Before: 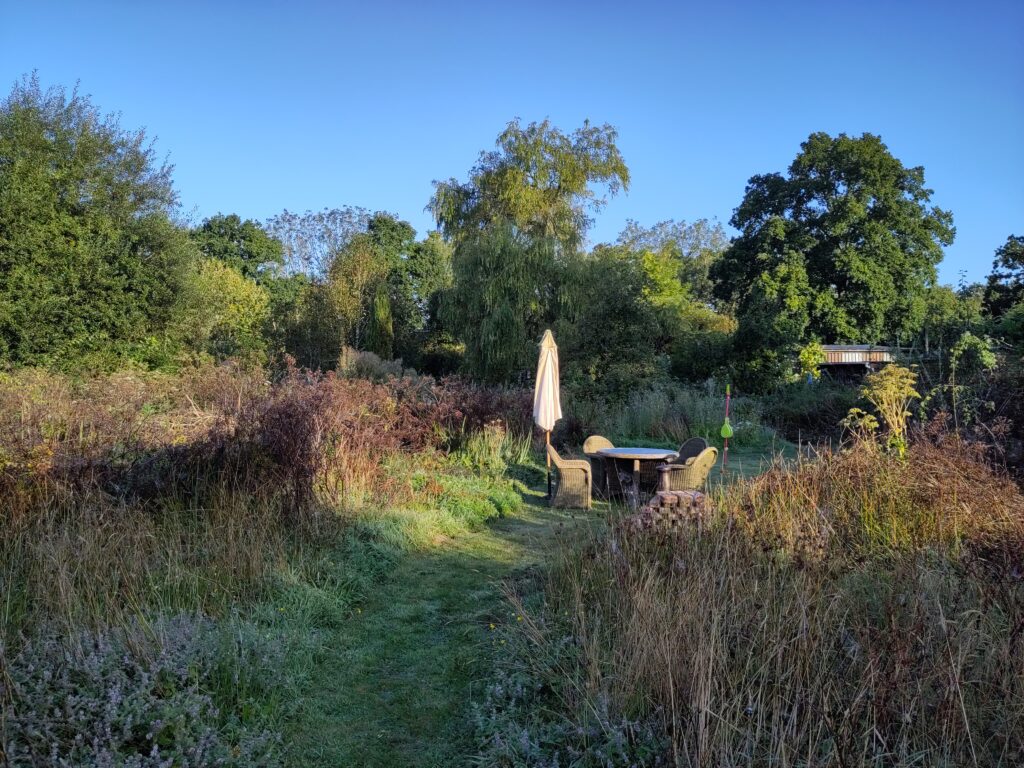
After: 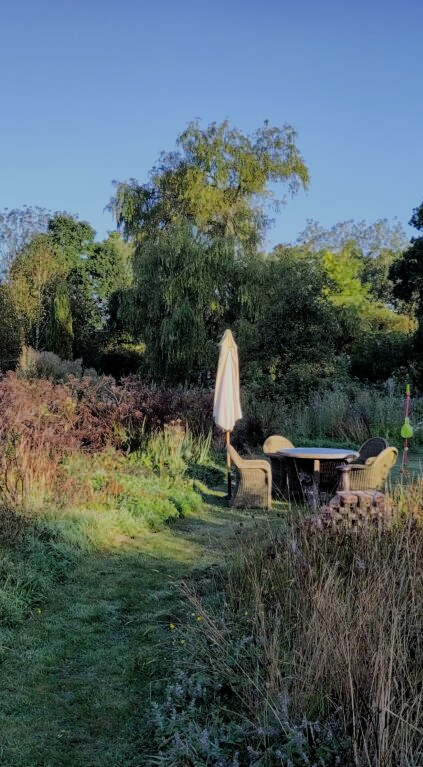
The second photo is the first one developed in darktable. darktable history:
filmic rgb: black relative exposure -7.65 EV, white relative exposure 4.56 EV, hardness 3.61
crop: left 31.274%, right 27.33%
